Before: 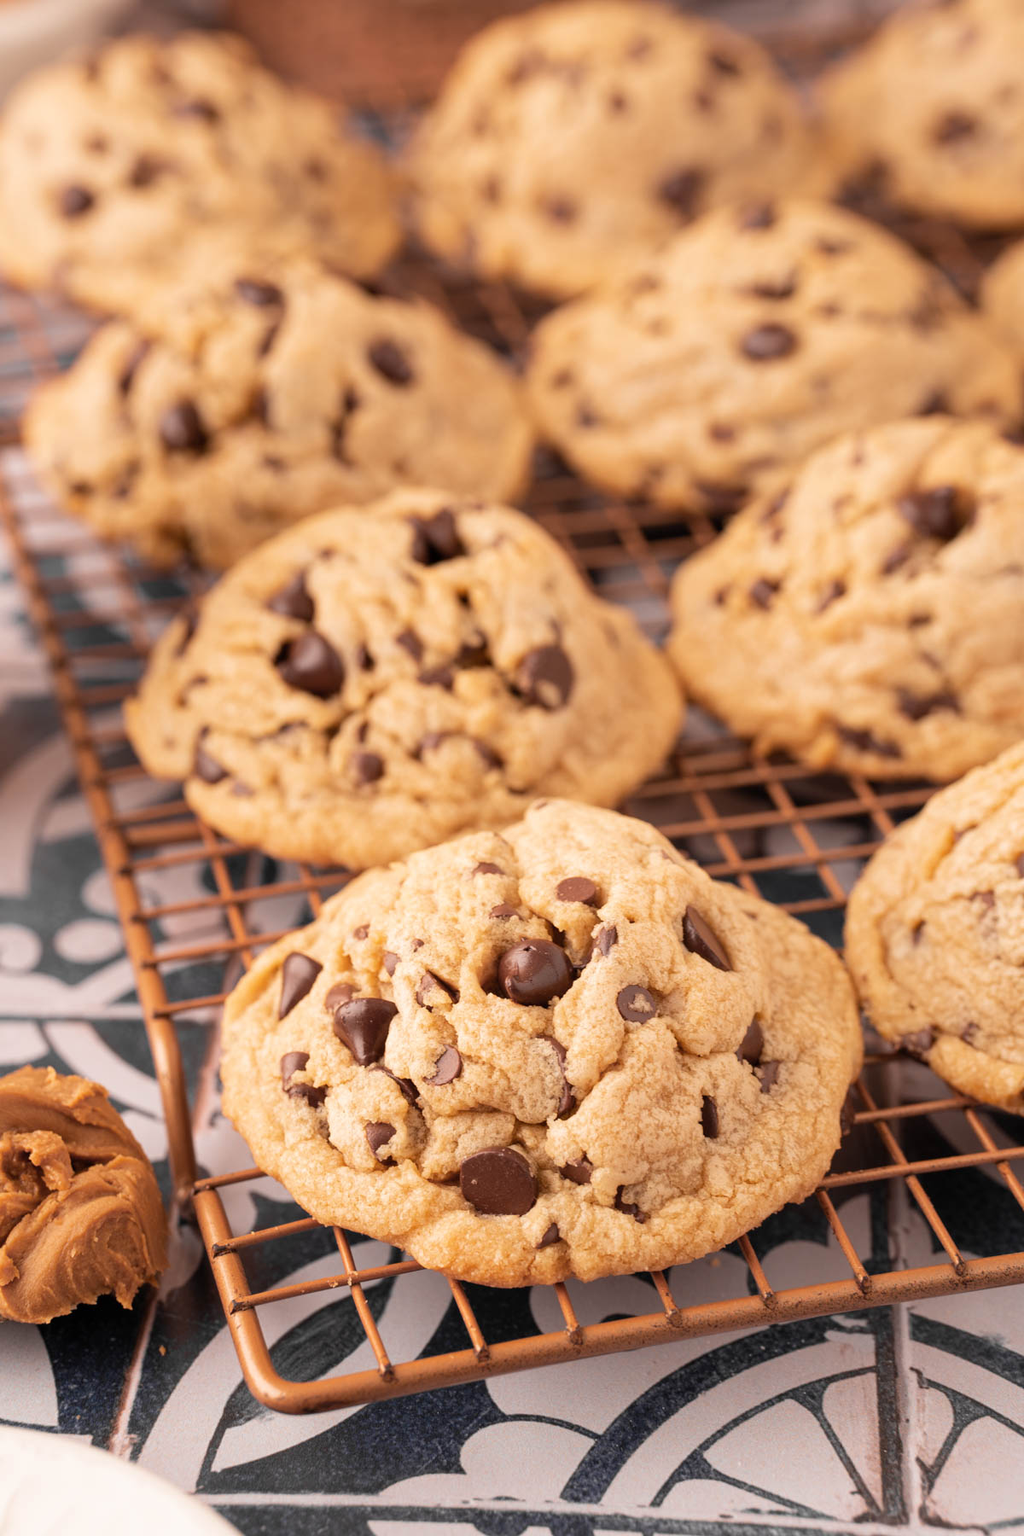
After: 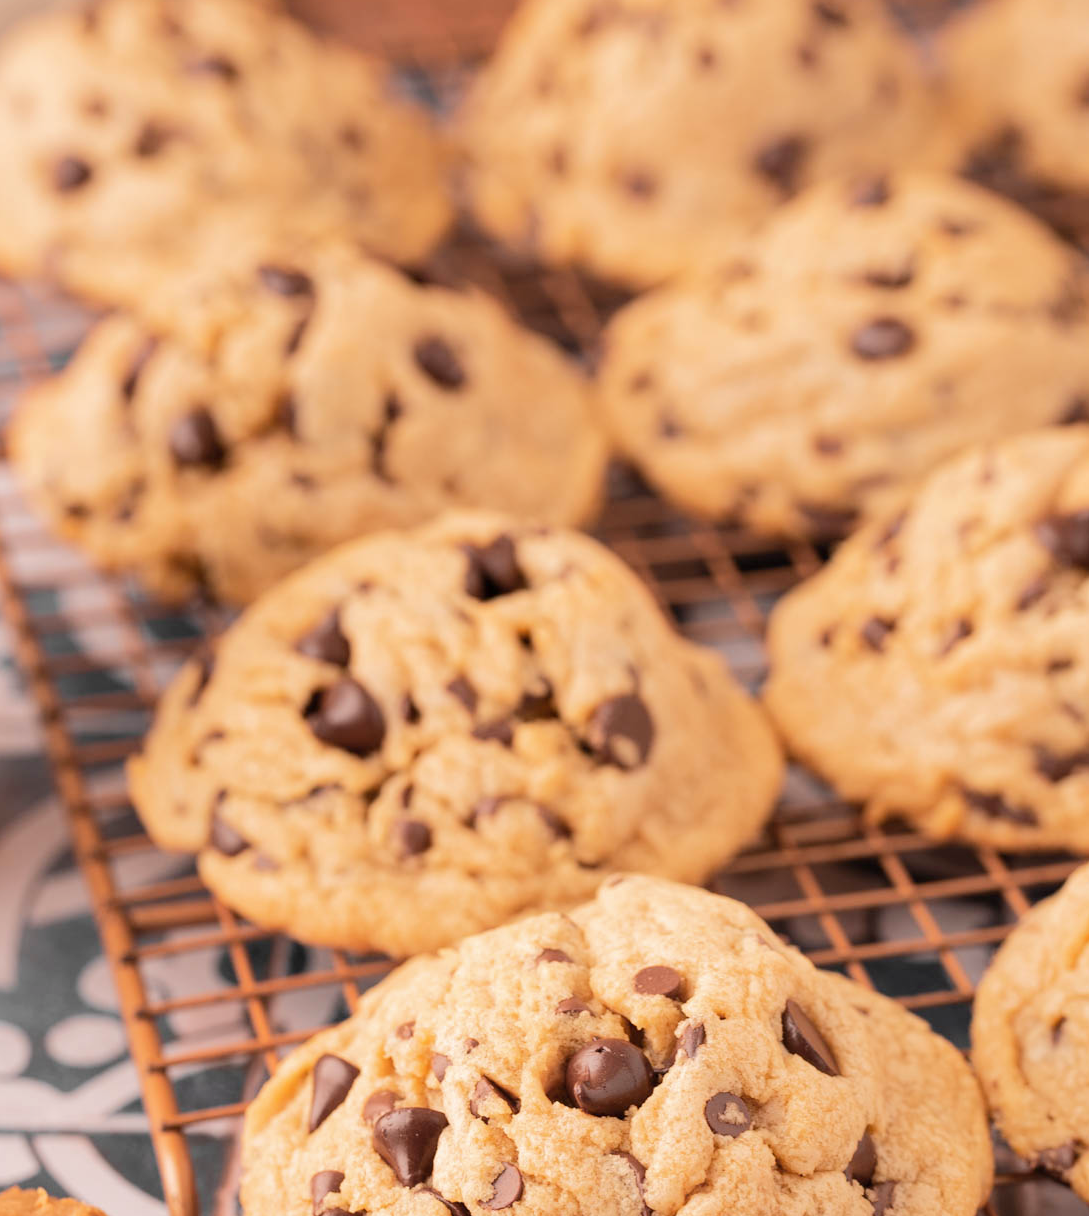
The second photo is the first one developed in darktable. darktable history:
base curve: curves: ch0 [(0, 0) (0.262, 0.32) (0.722, 0.705) (1, 1)]
crop: left 1.509%, top 3.452%, right 7.696%, bottom 28.452%
